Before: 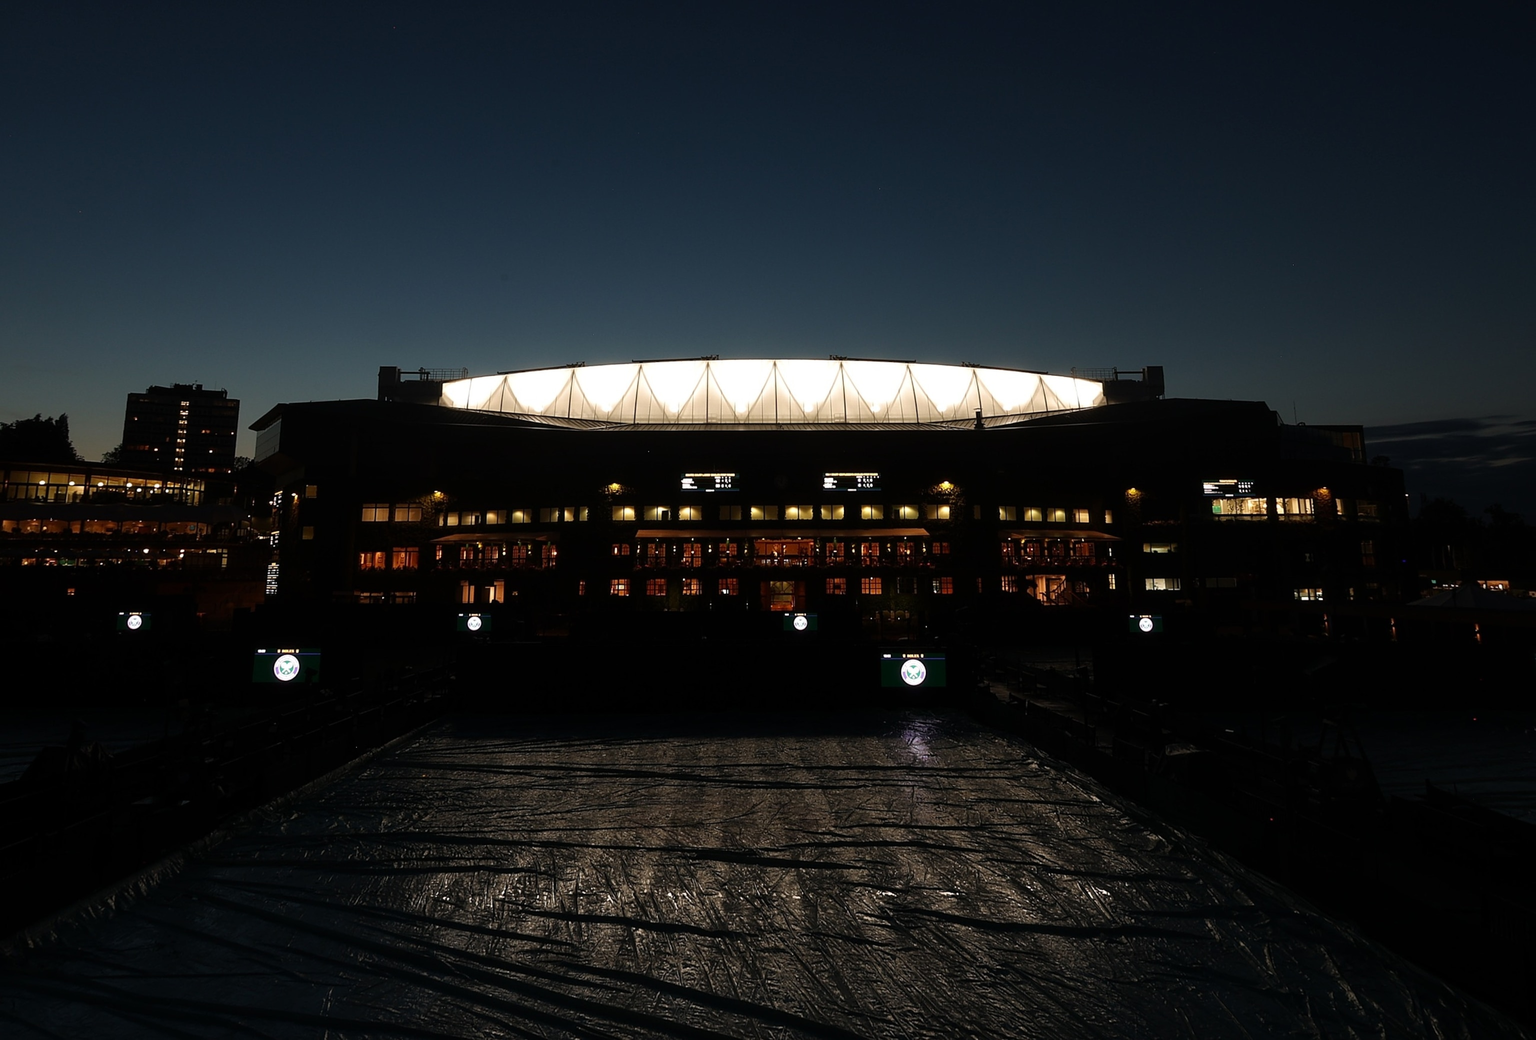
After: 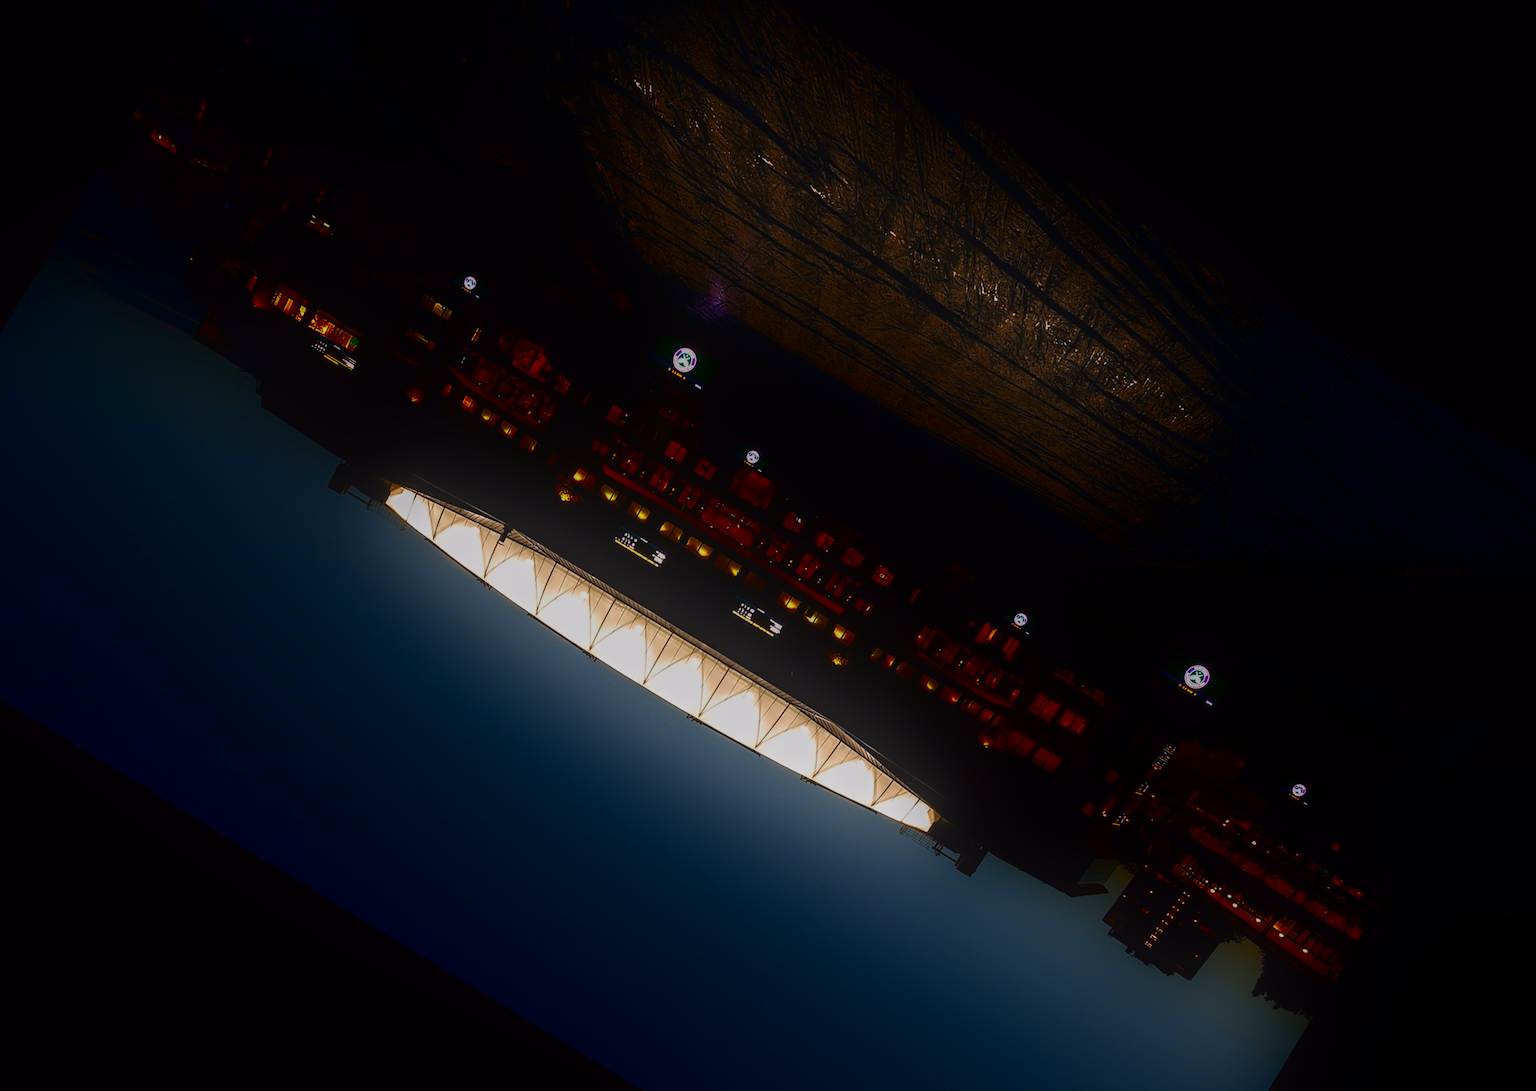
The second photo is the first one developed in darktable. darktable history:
crop and rotate: angle 148.68°, left 9.111%, top 15.603%, right 4.588%, bottom 17.041%
shadows and highlights: shadows -88.03, highlights -35.45, shadows color adjustment 99.15%, highlights color adjustment 0%, soften with gaussian
local contrast: highlights 0%, shadows 0%, detail 133%
tone curve: curves: ch0 [(0, 0.036) (0.119, 0.115) (0.461, 0.479) (0.715, 0.767) (0.817, 0.865) (1, 0.998)]; ch1 [(0, 0) (0.377, 0.416) (0.44, 0.461) (0.487, 0.49) (0.514, 0.525) (0.538, 0.561) (0.67, 0.713) (1, 1)]; ch2 [(0, 0) (0.38, 0.405) (0.463, 0.445) (0.492, 0.486) (0.529, 0.533) (0.578, 0.59) (0.653, 0.698) (1, 1)], color space Lab, independent channels, preserve colors none
lowpass: radius 0.1, contrast 0.85, saturation 1.1, unbound 0
